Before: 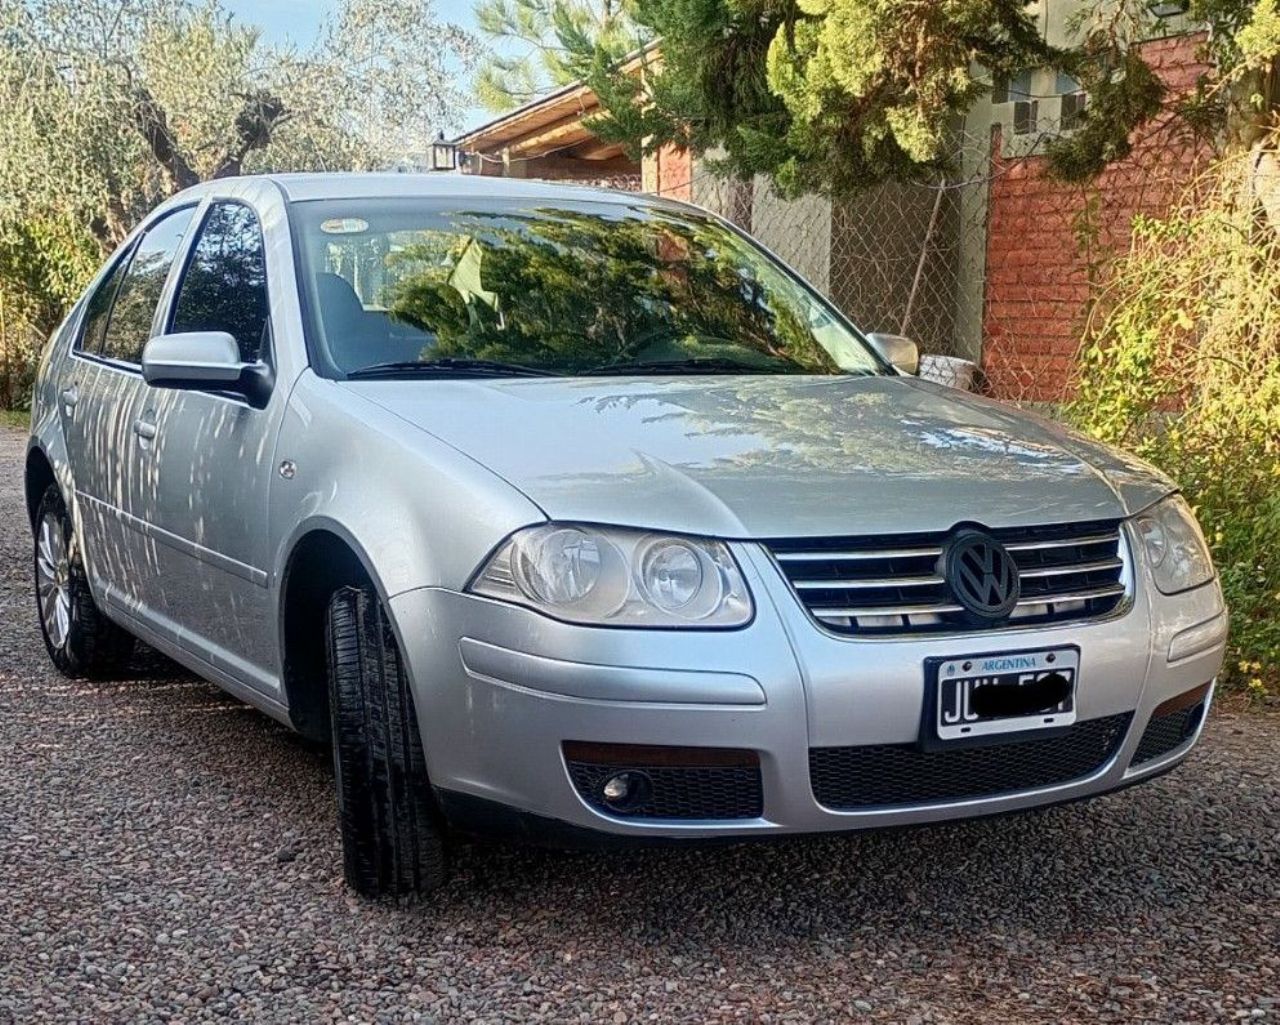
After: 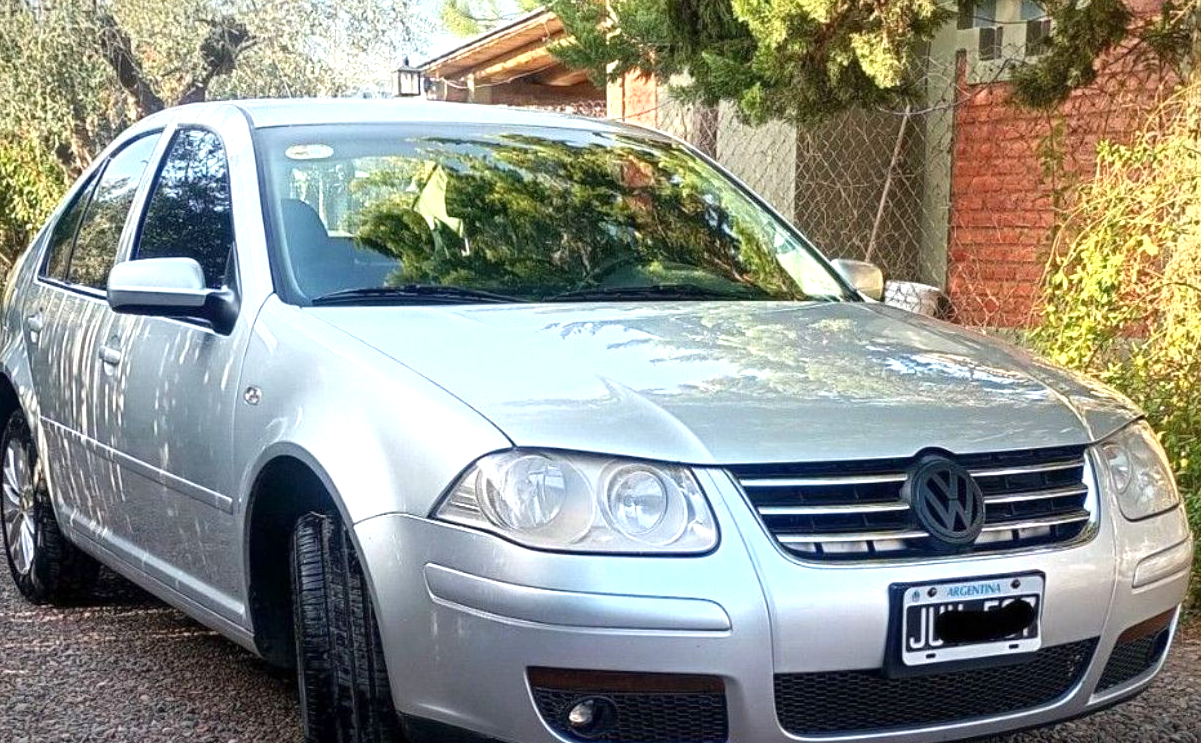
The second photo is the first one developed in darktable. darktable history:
crop: left 2.737%, top 7.287%, right 3.421%, bottom 20.179%
exposure: exposure 0.74 EV, compensate highlight preservation false
vignetting: fall-off start 80.87%, fall-off radius 61.59%, brightness -0.384, saturation 0.007, center (0, 0.007), automatic ratio true, width/height ratio 1.418
